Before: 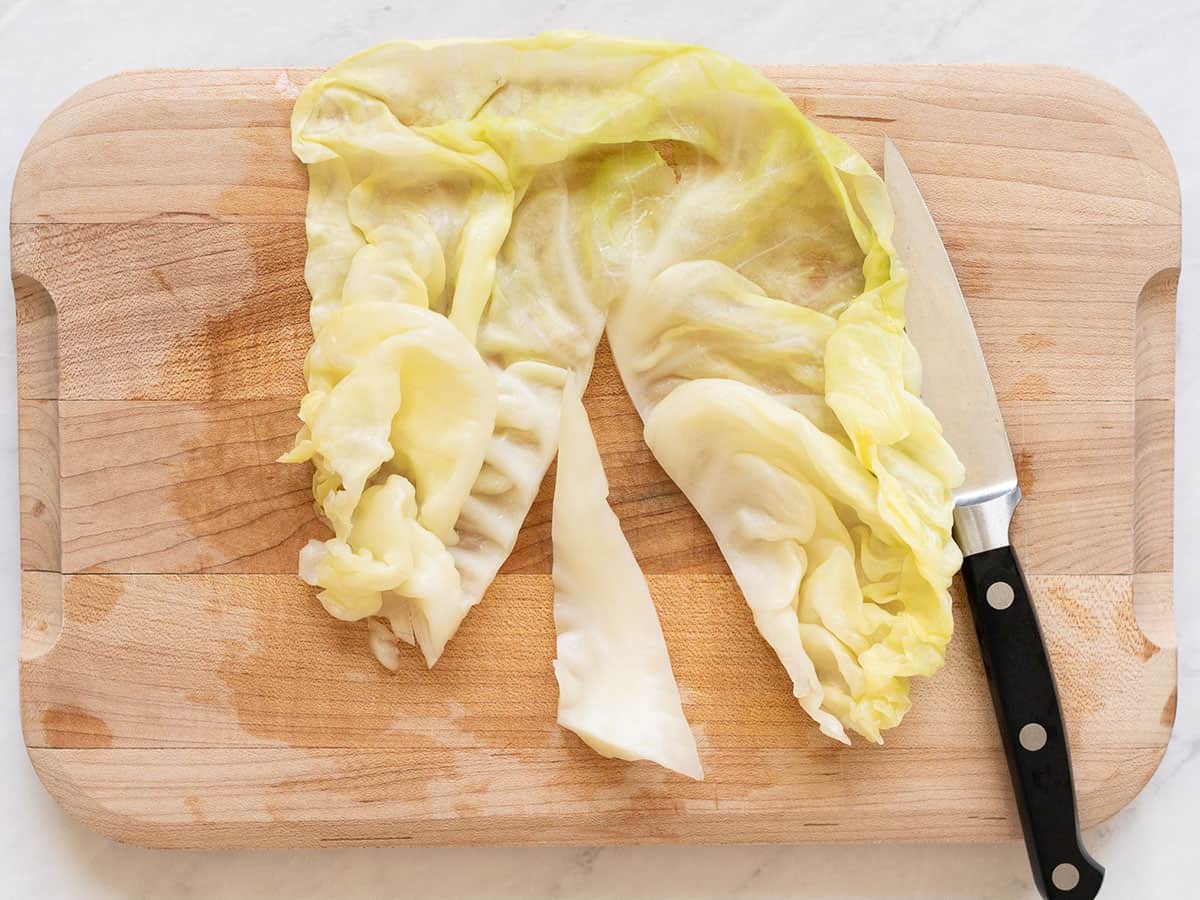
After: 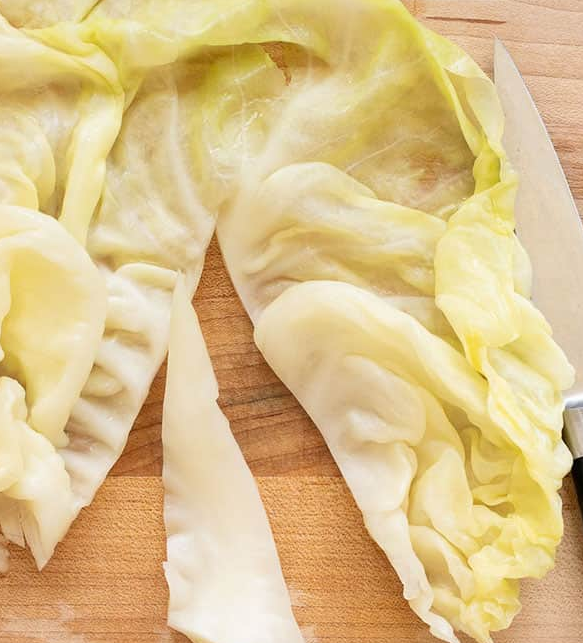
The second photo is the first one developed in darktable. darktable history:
crop: left 32.547%, top 10.934%, right 18.789%, bottom 17.6%
